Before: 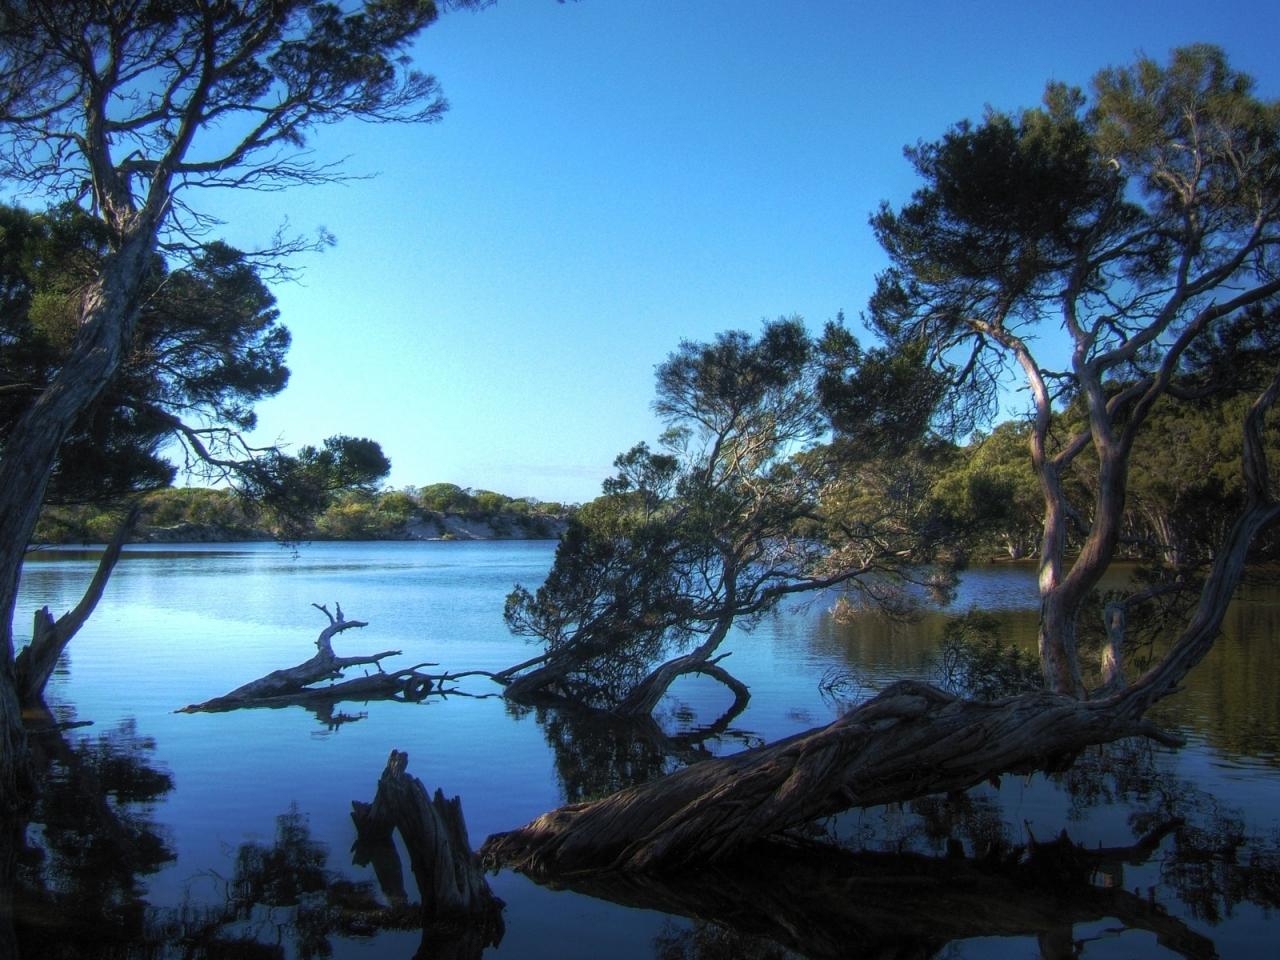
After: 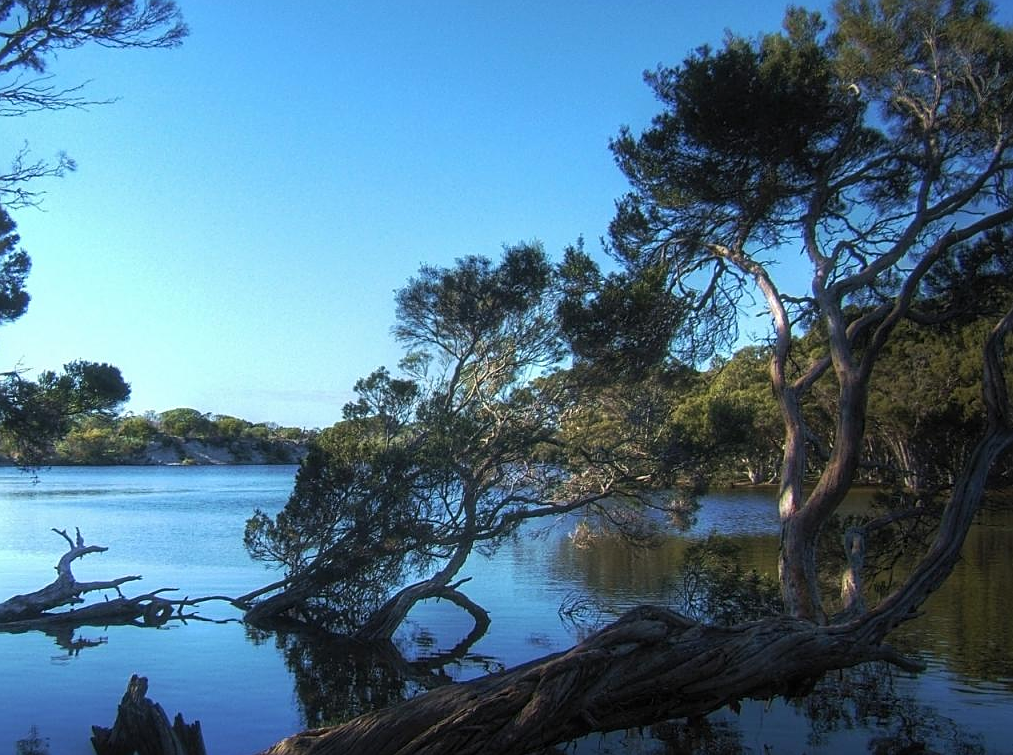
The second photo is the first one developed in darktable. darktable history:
crop and rotate: left 20.323%, top 7.837%, right 0.497%, bottom 13.426%
sharpen: on, module defaults
haze removal: strength -0.044, compatibility mode true, adaptive false
